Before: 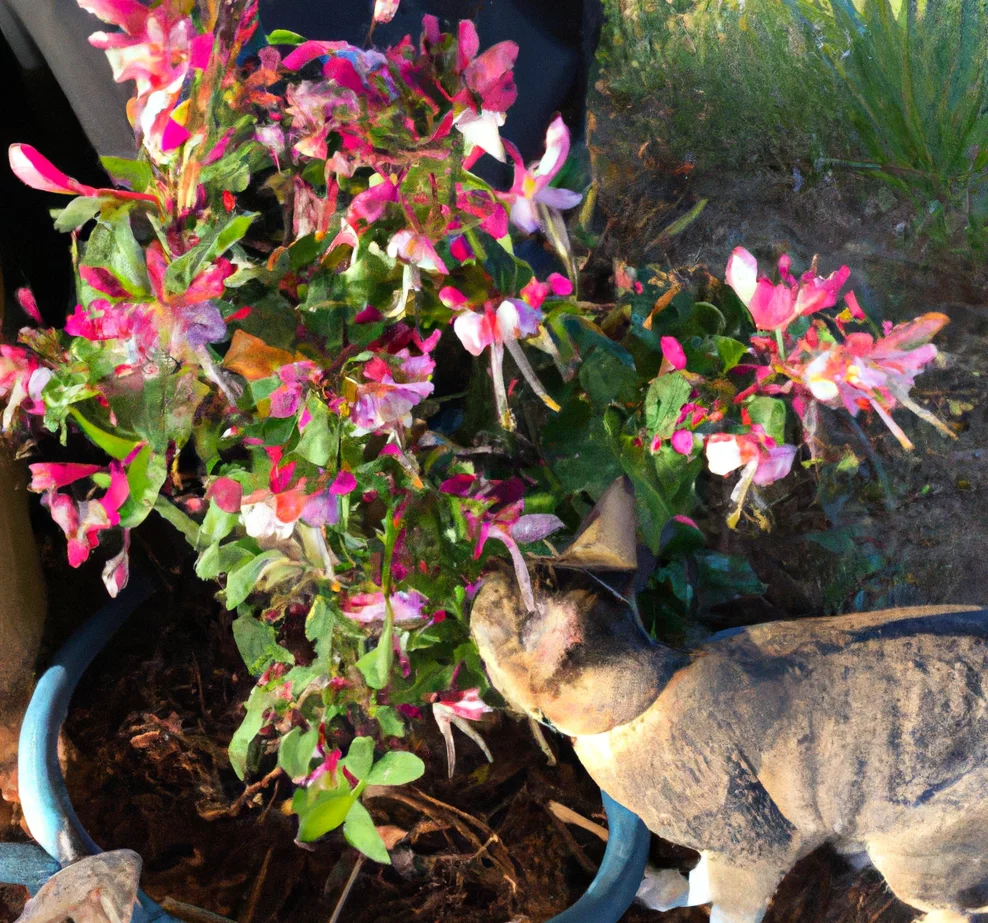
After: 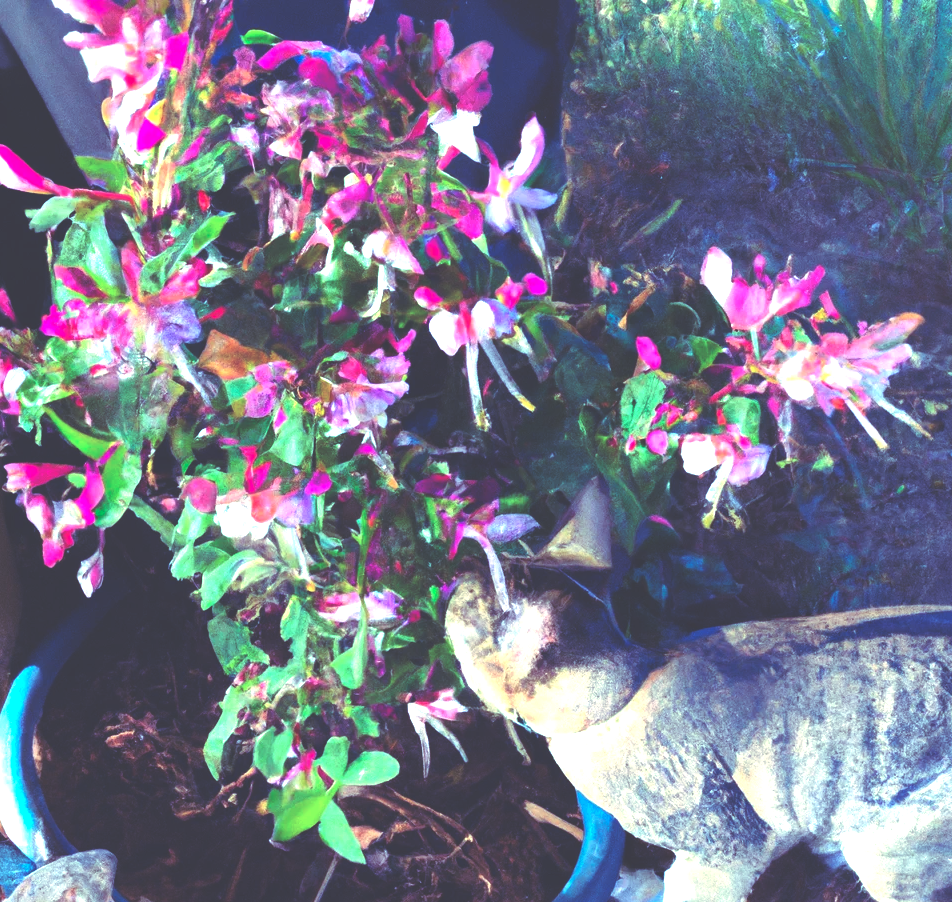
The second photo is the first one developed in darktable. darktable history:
crop and rotate: left 2.536%, right 1.107%, bottom 2.246%
white balance: emerald 1
rgb curve: curves: ch0 [(0, 0.186) (0.314, 0.284) (0.576, 0.466) (0.805, 0.691) (0.936, 0.886)]; ch1 [(0, 0.186) (0.314, 0.284) (0.581, 0.534) (0.771, 0.746) (0.936, 0.958)]; ch2 [(0, 0.216) (0.275, 0.39) (1, 1)], mode RGB, independent channels, compensate middle gray true, preserve colors none
levels: levels [0, 0.374, 0.749]
